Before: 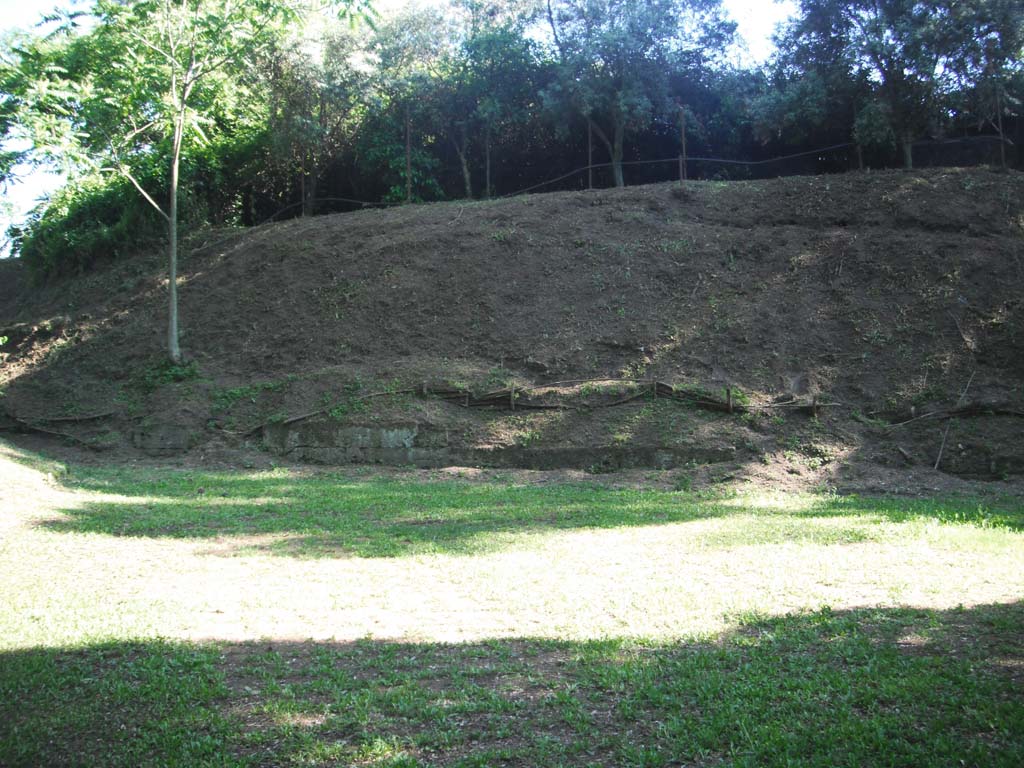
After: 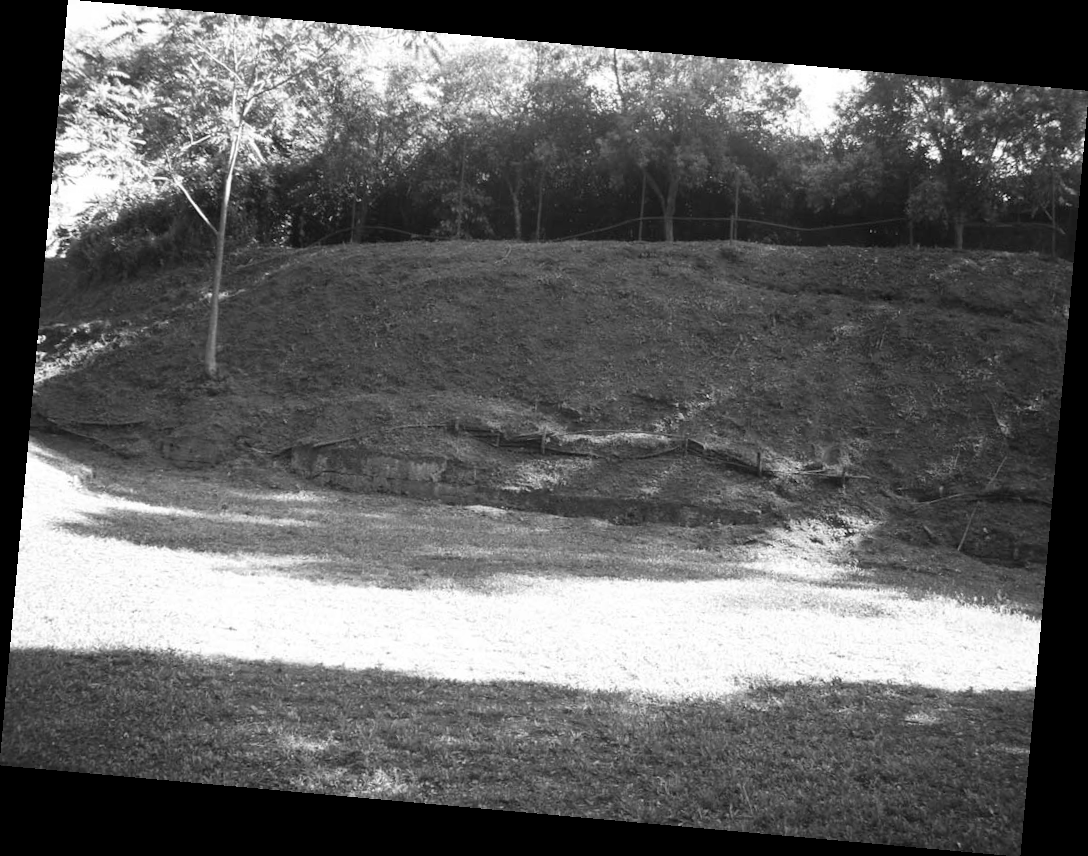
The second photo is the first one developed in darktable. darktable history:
monochrome: on, module defaults
rotate and perspective: rotation 5.12°, automatic cropping off
